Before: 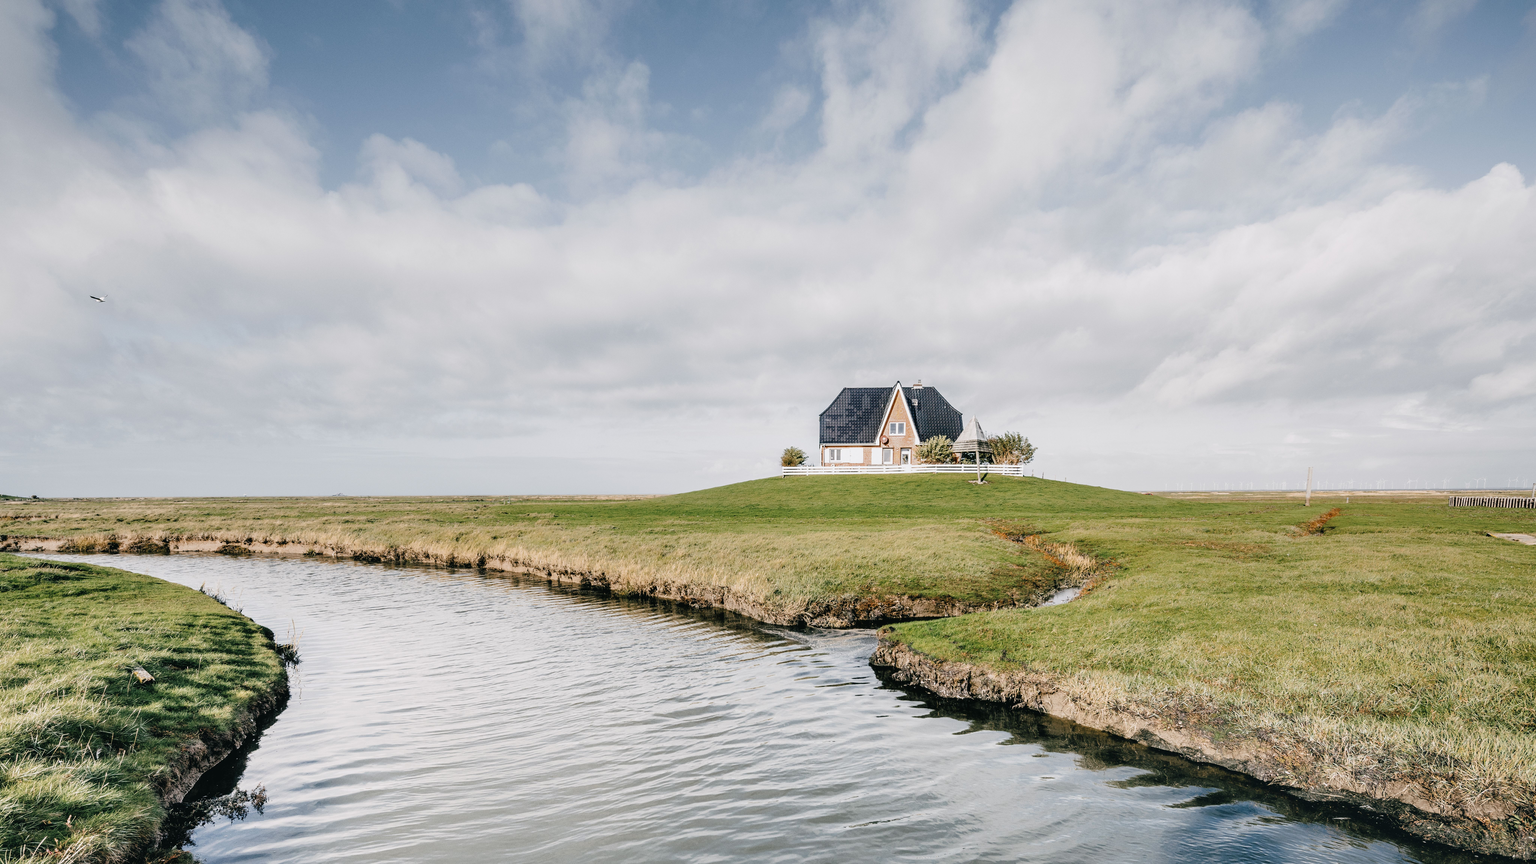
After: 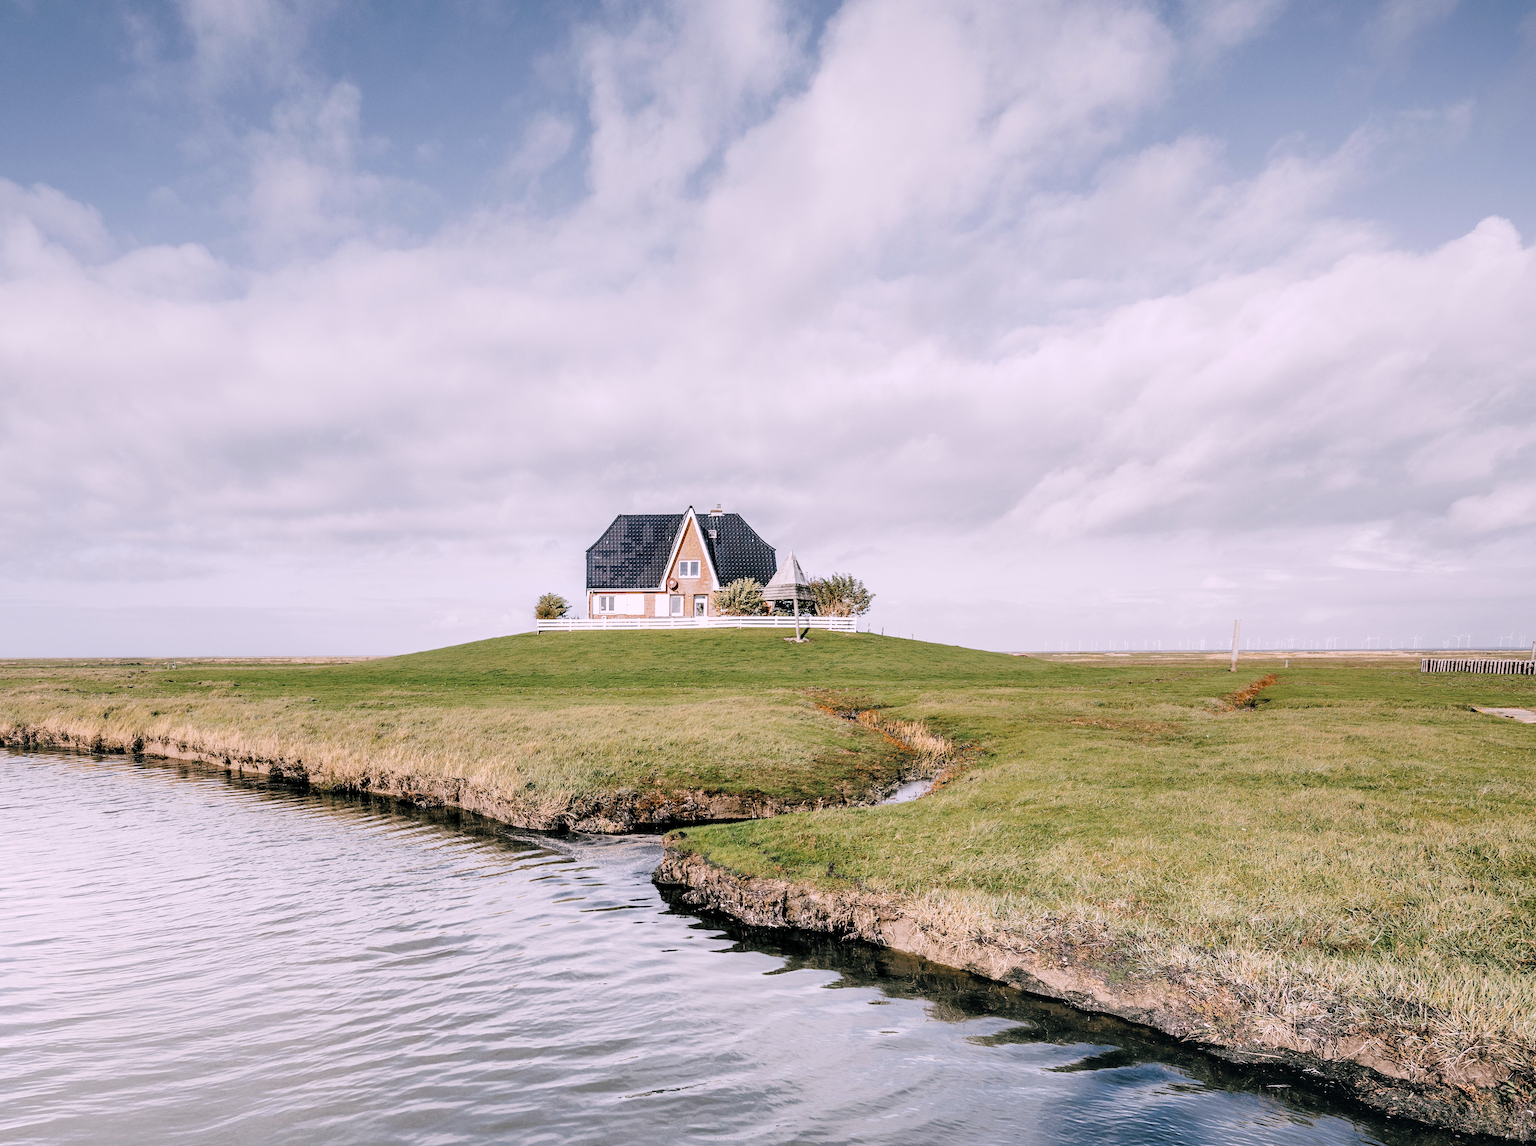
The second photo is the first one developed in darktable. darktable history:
white balance: red 1.05, blue 1.072
crop and rotate: left 24.6%
levels: levels [0.026, 0.507, 0.987]
